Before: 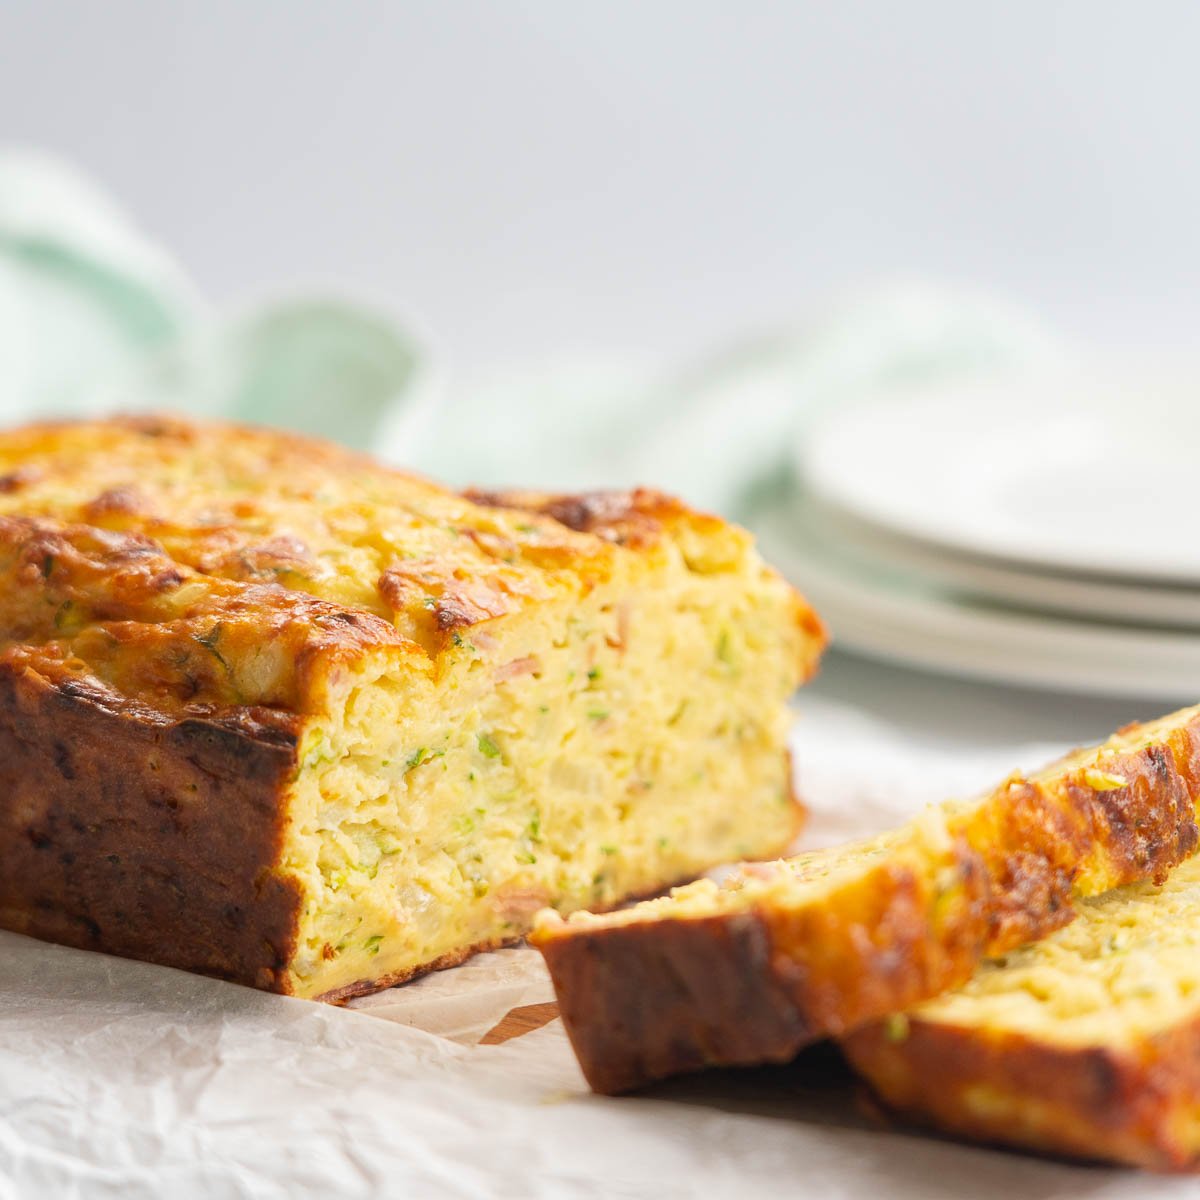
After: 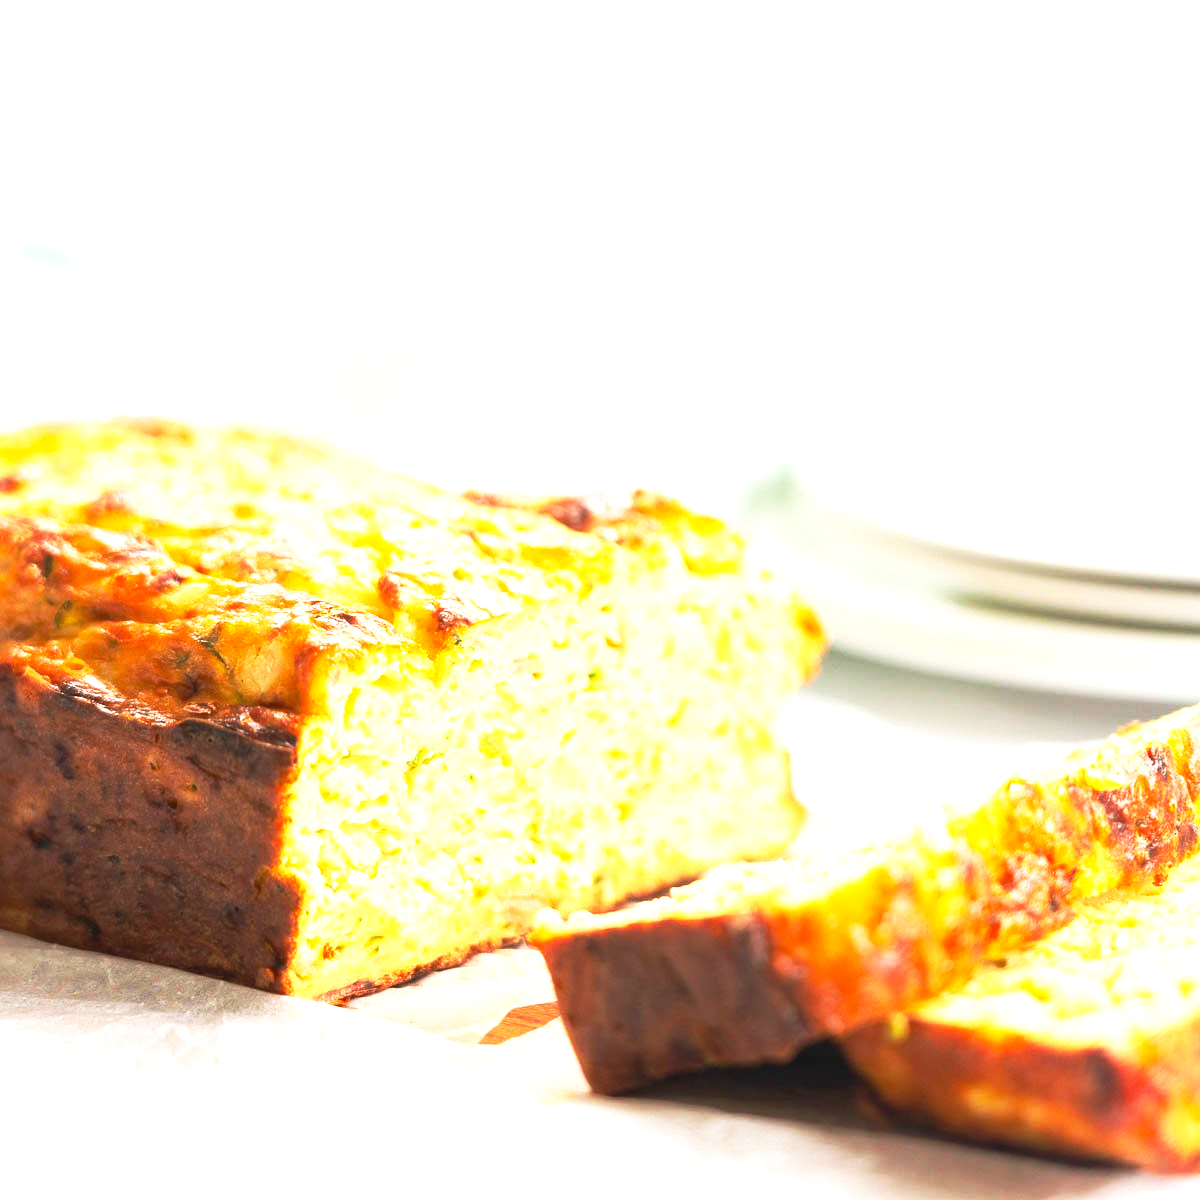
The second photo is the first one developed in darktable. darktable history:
exposure: black level correction 0, exposure 1.104 EV, compensate exposure bias true, compensate highlight preservation false
base curve: curves: ch0 [(0, 0) (0.257, 0.25) (0.482, 0.586) (0.757, 0.871) (1, 1)], preserve colors none
